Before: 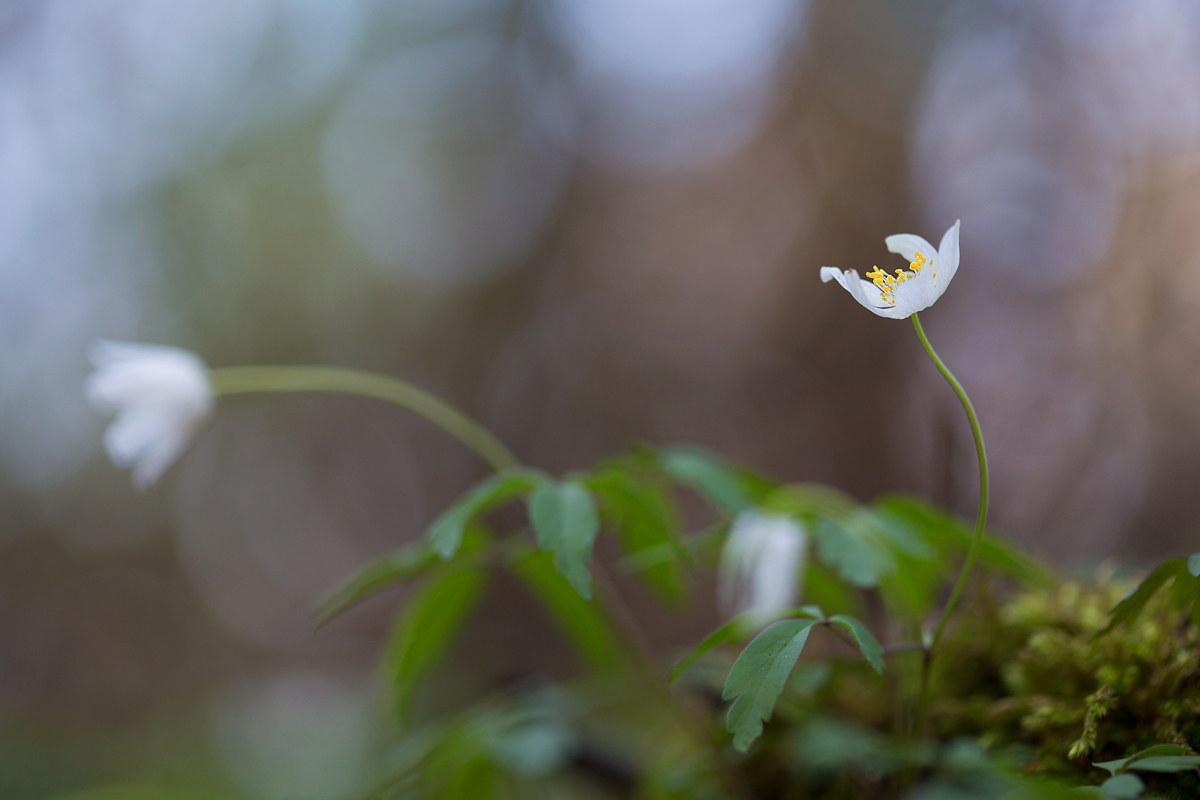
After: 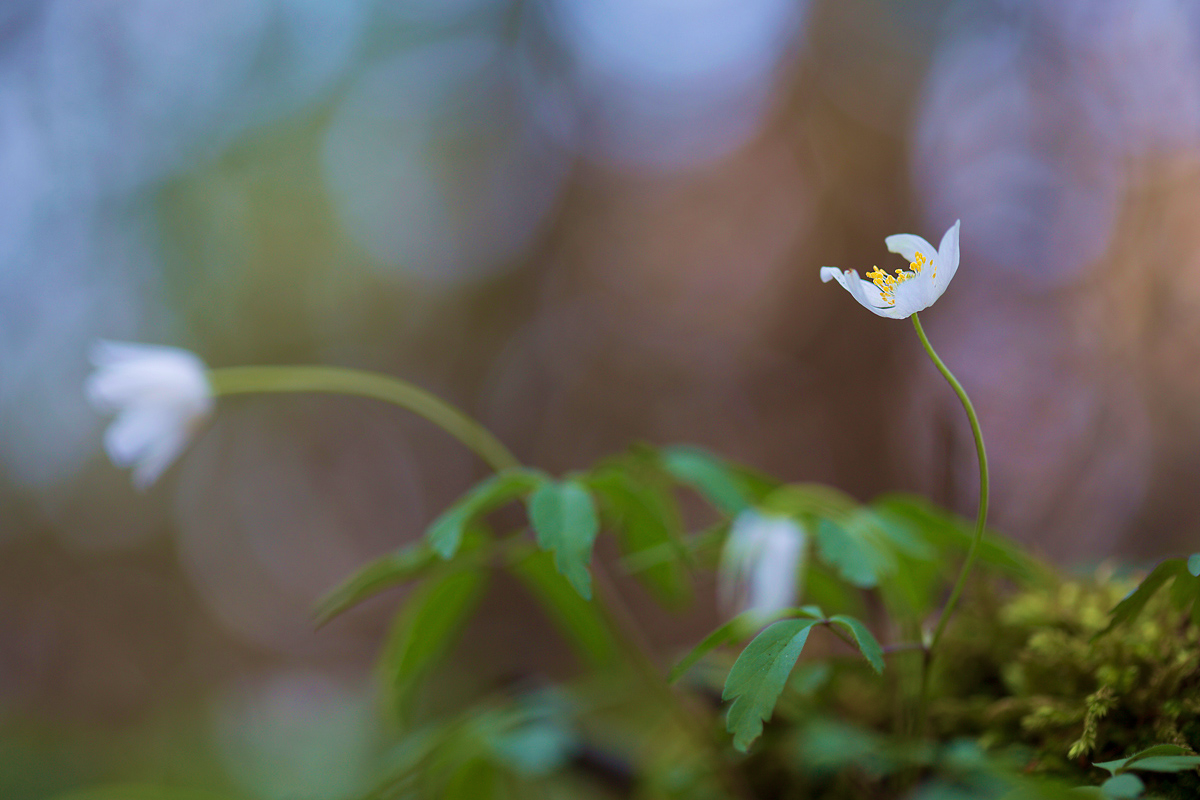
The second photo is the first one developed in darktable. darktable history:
shadows and highlights: shadows 24.27, highlights -76.82, soften with gaussian
velvia: strength 56.64%
